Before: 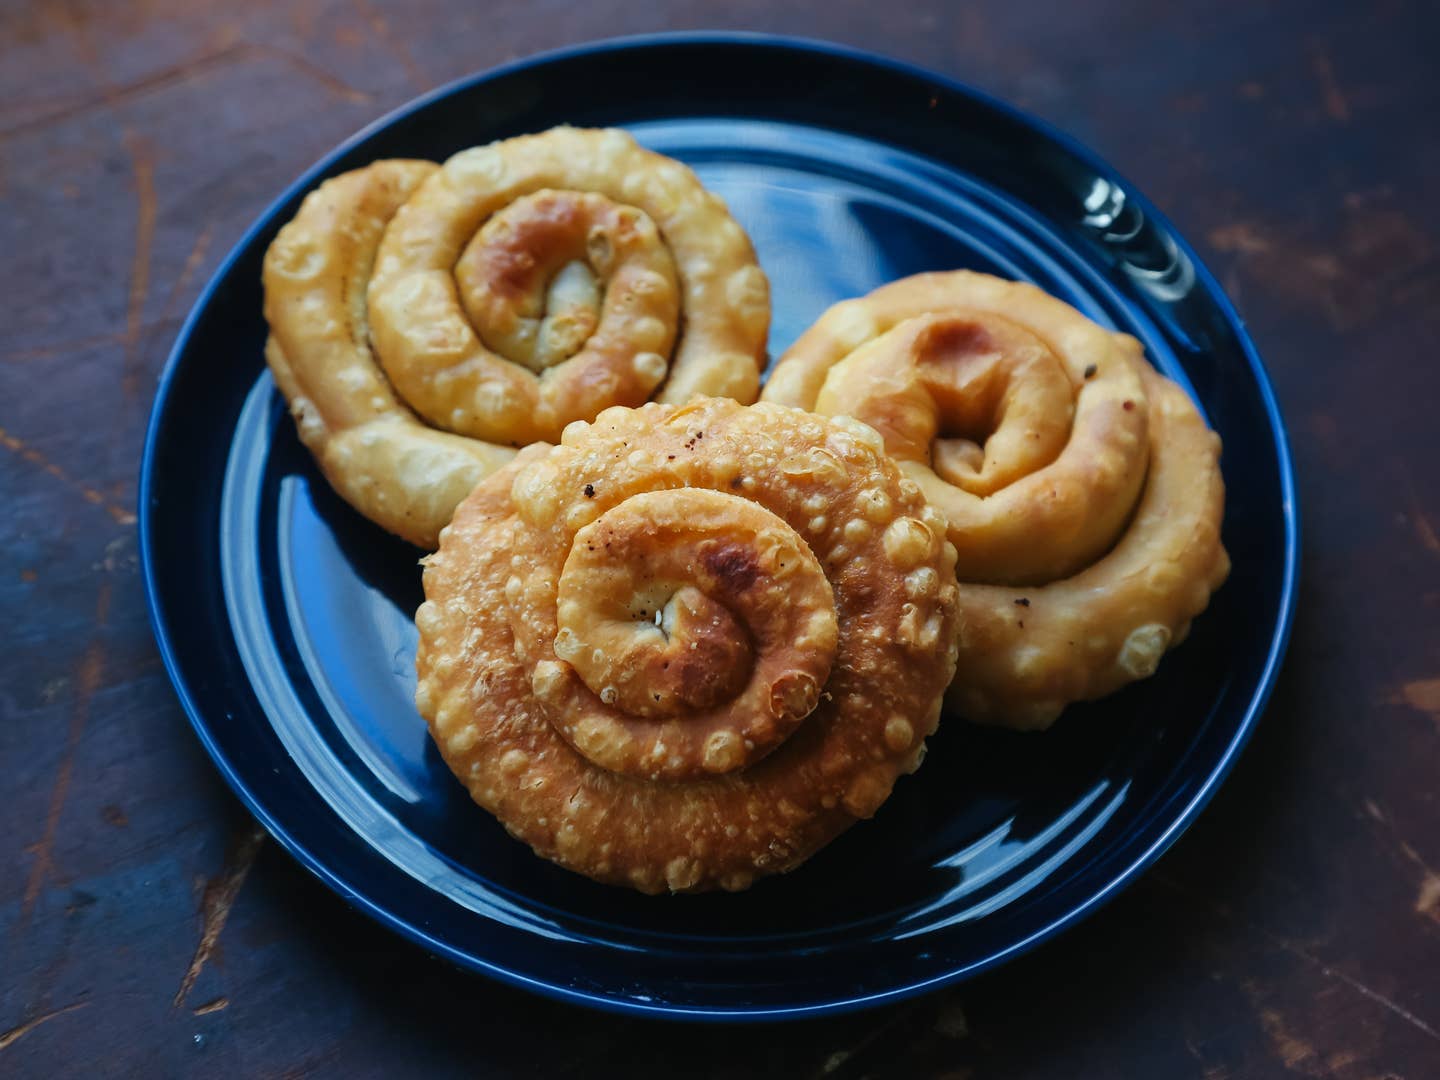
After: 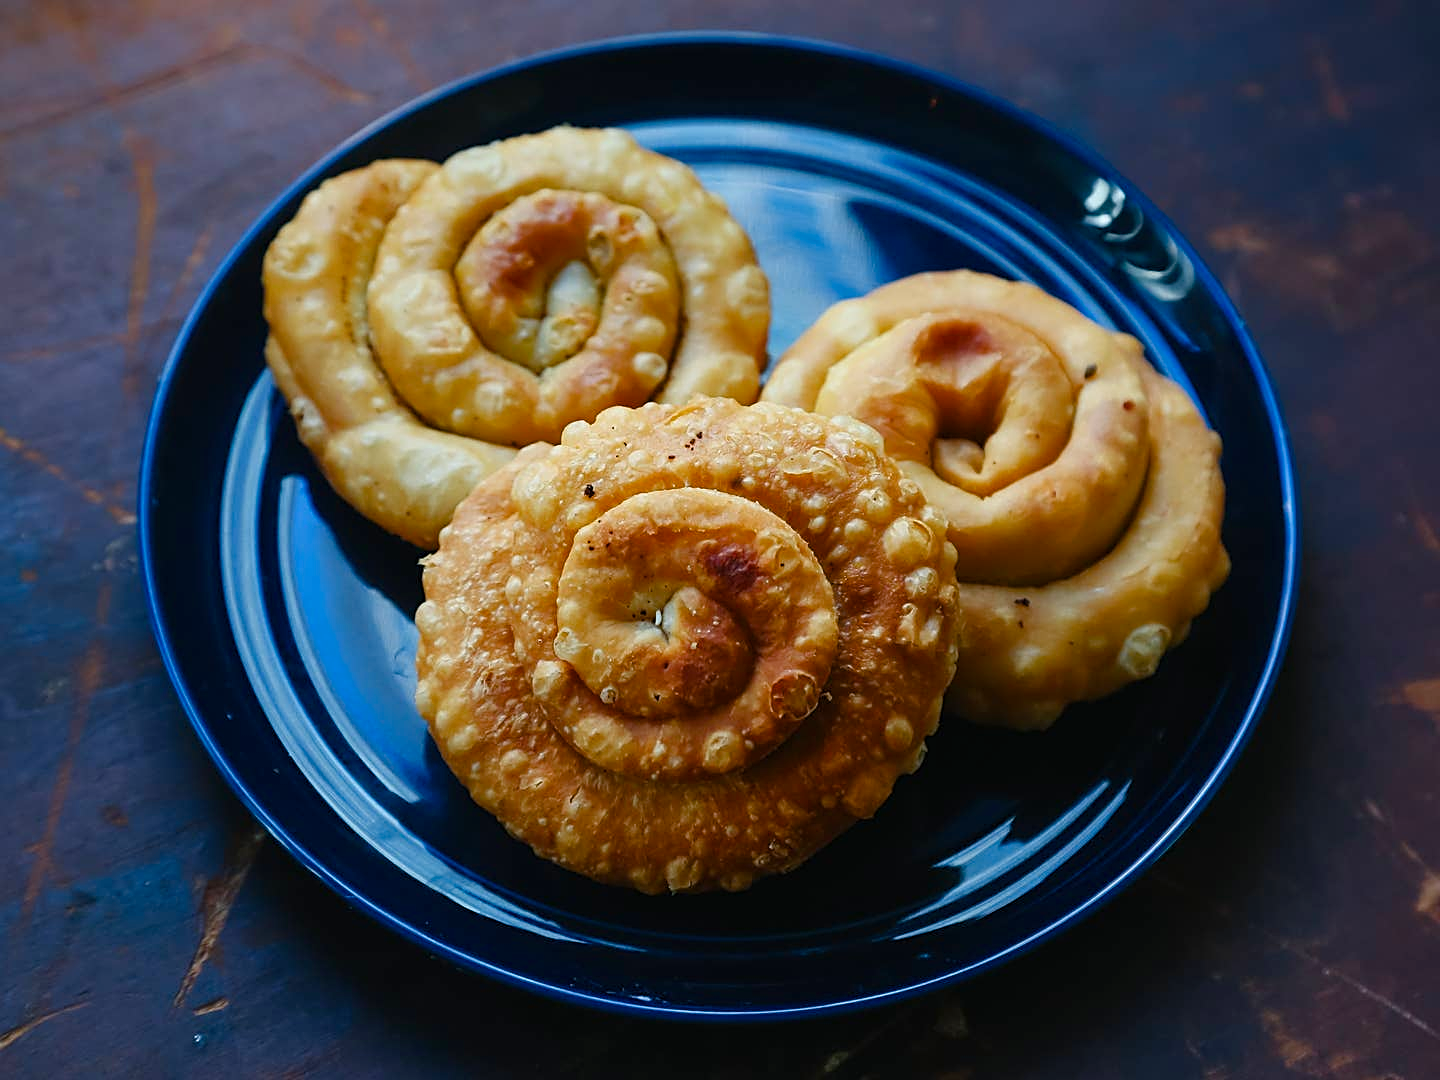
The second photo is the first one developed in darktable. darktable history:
sharpen: on, module defaults
color balance rgb: perceptual saturation grading › global saturation 20%, perceptual saturation grading › highlights -25%, perceptual saturation grading › shadows 25%
